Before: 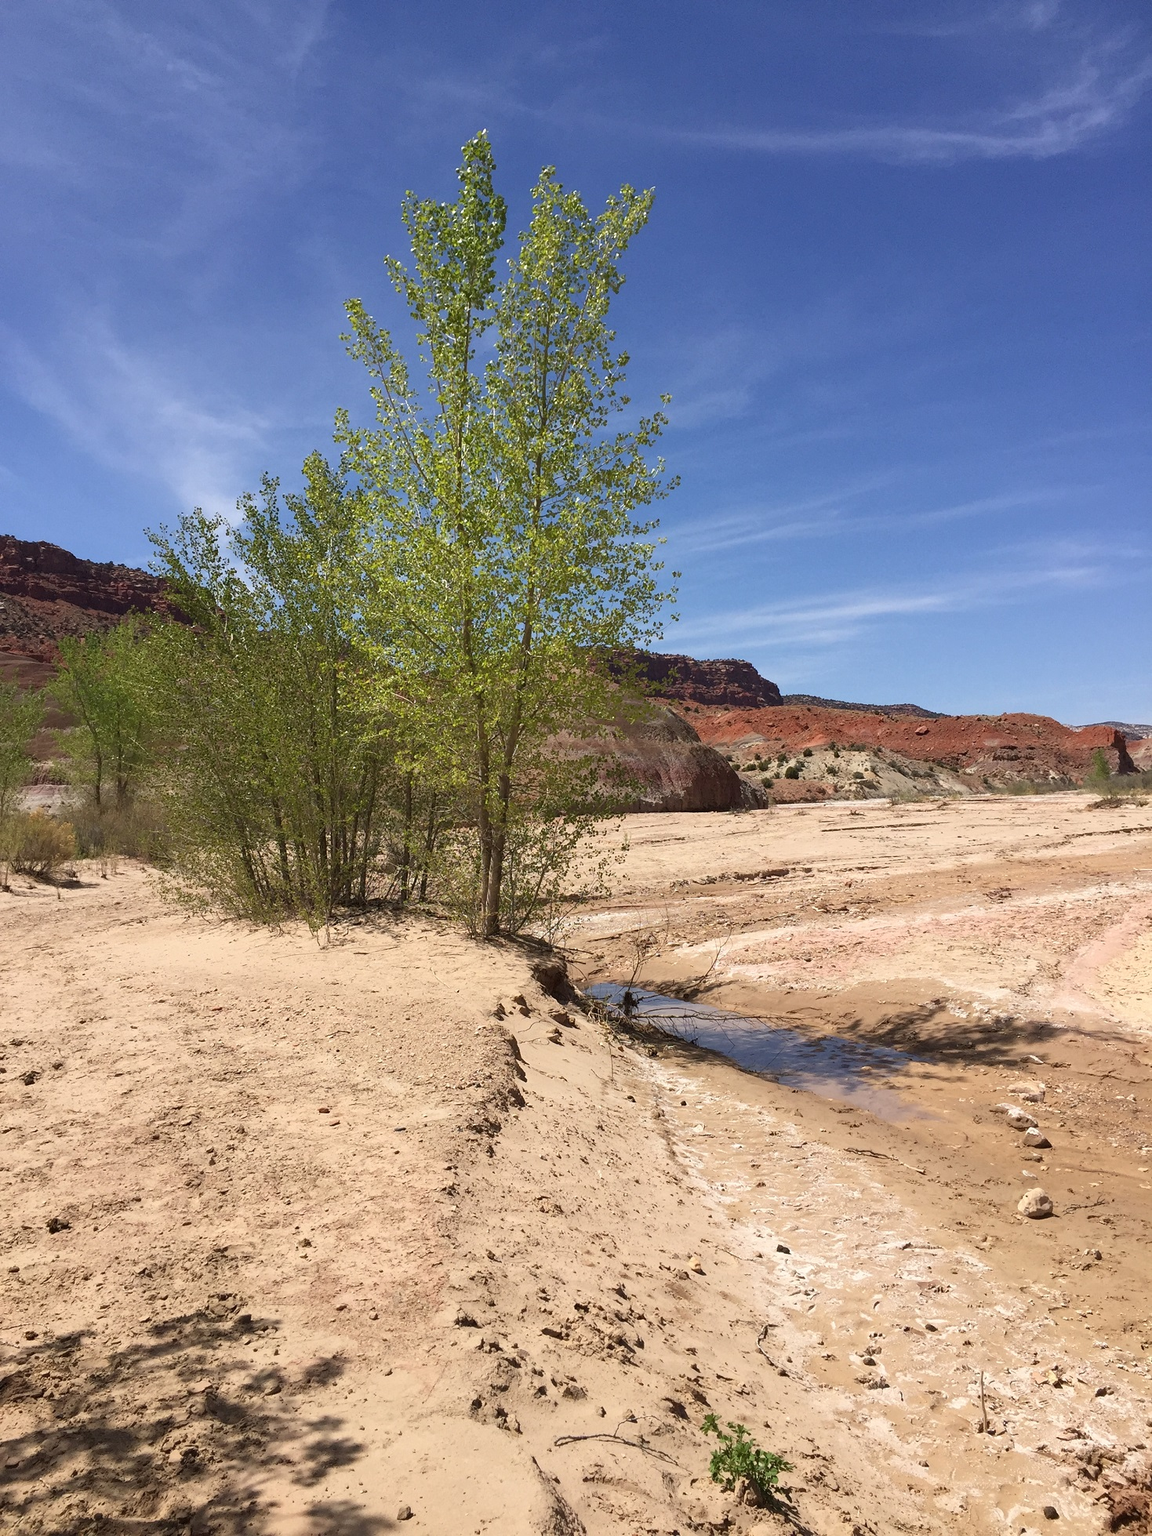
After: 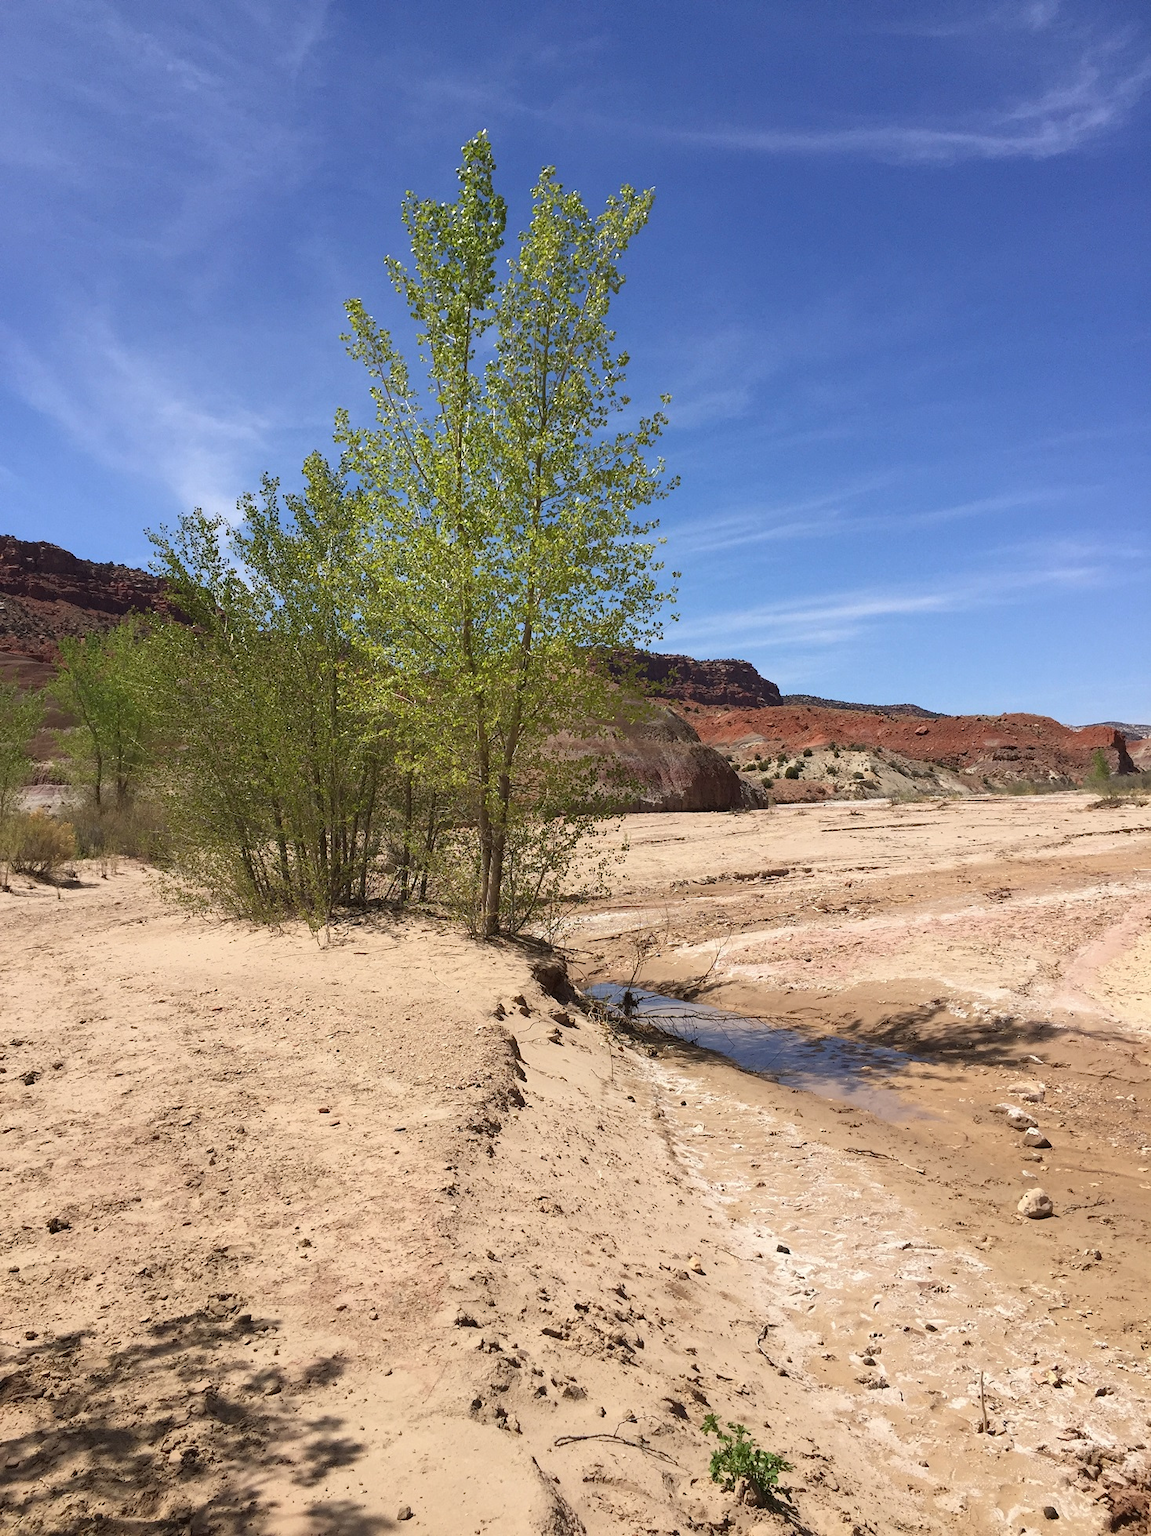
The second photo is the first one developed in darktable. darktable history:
exposure: black level correction 0, compensate exposure bias true, compensate highlight preservation false
color zones: curves: ch0 [(0.068, 0.464) (0.25, 0.5) (0.48, 0.508) (0.75, 0.536) (0.886, 0.476) (0.967, 0.456)]; ch1 [(0.066, 0.456) (0.25, 0.5) (0.616, 0.508) (0.746, 0.56) (0.934, 0.444)]
